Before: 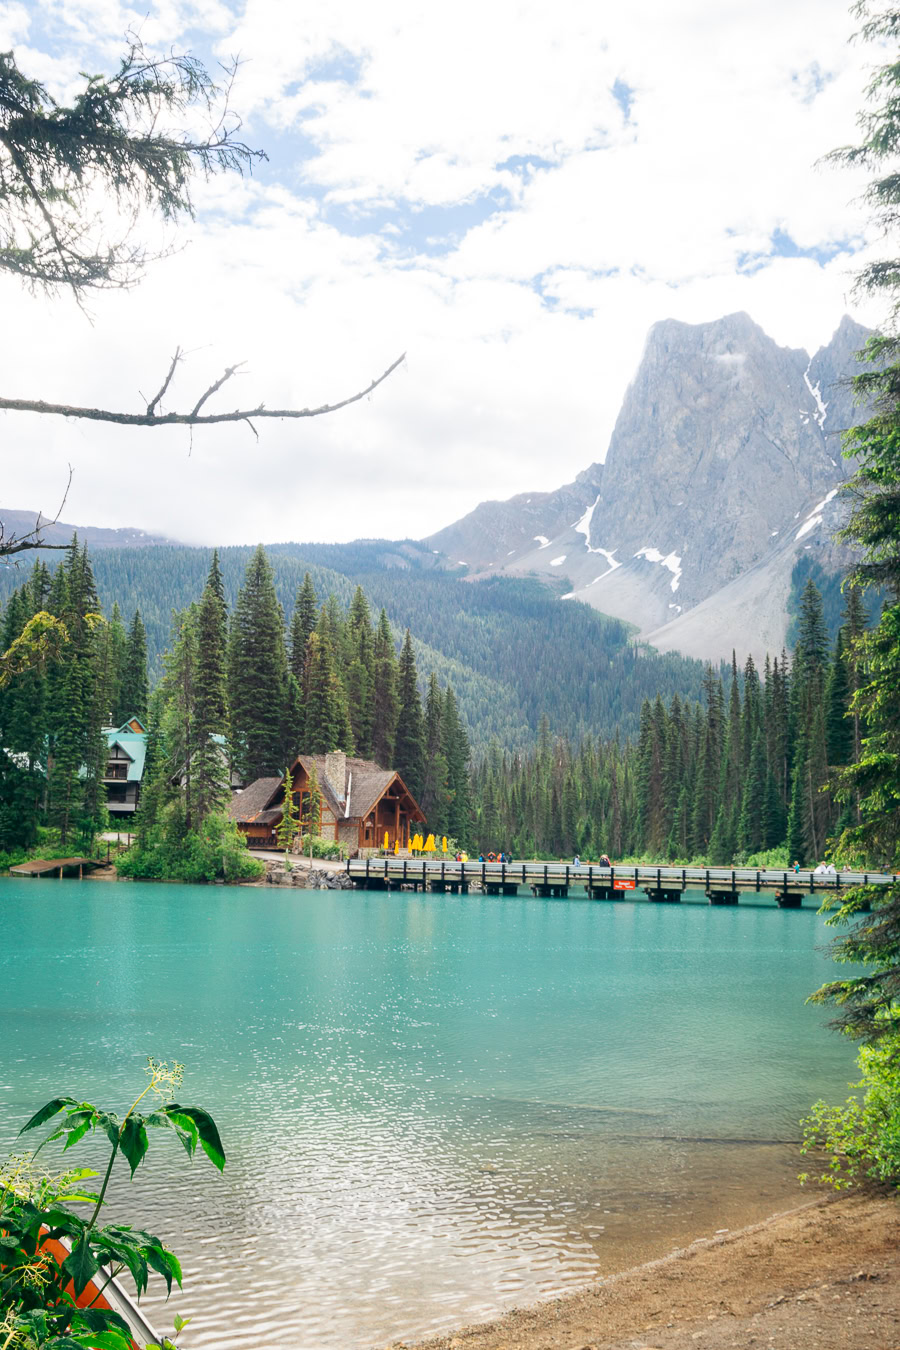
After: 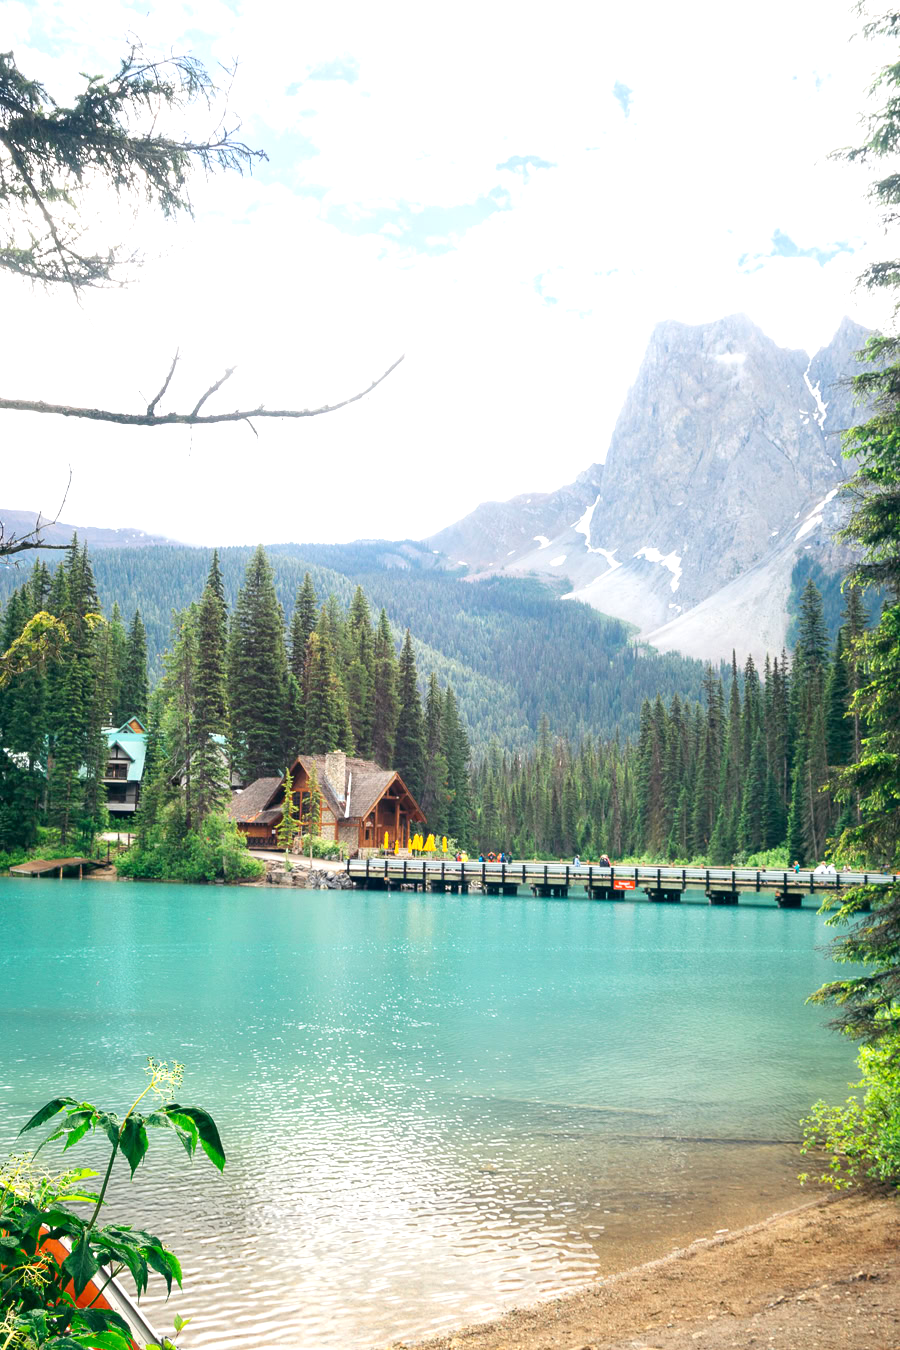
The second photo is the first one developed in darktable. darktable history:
exposure: exposure 0.476 EV, compensate highlight preservation false
